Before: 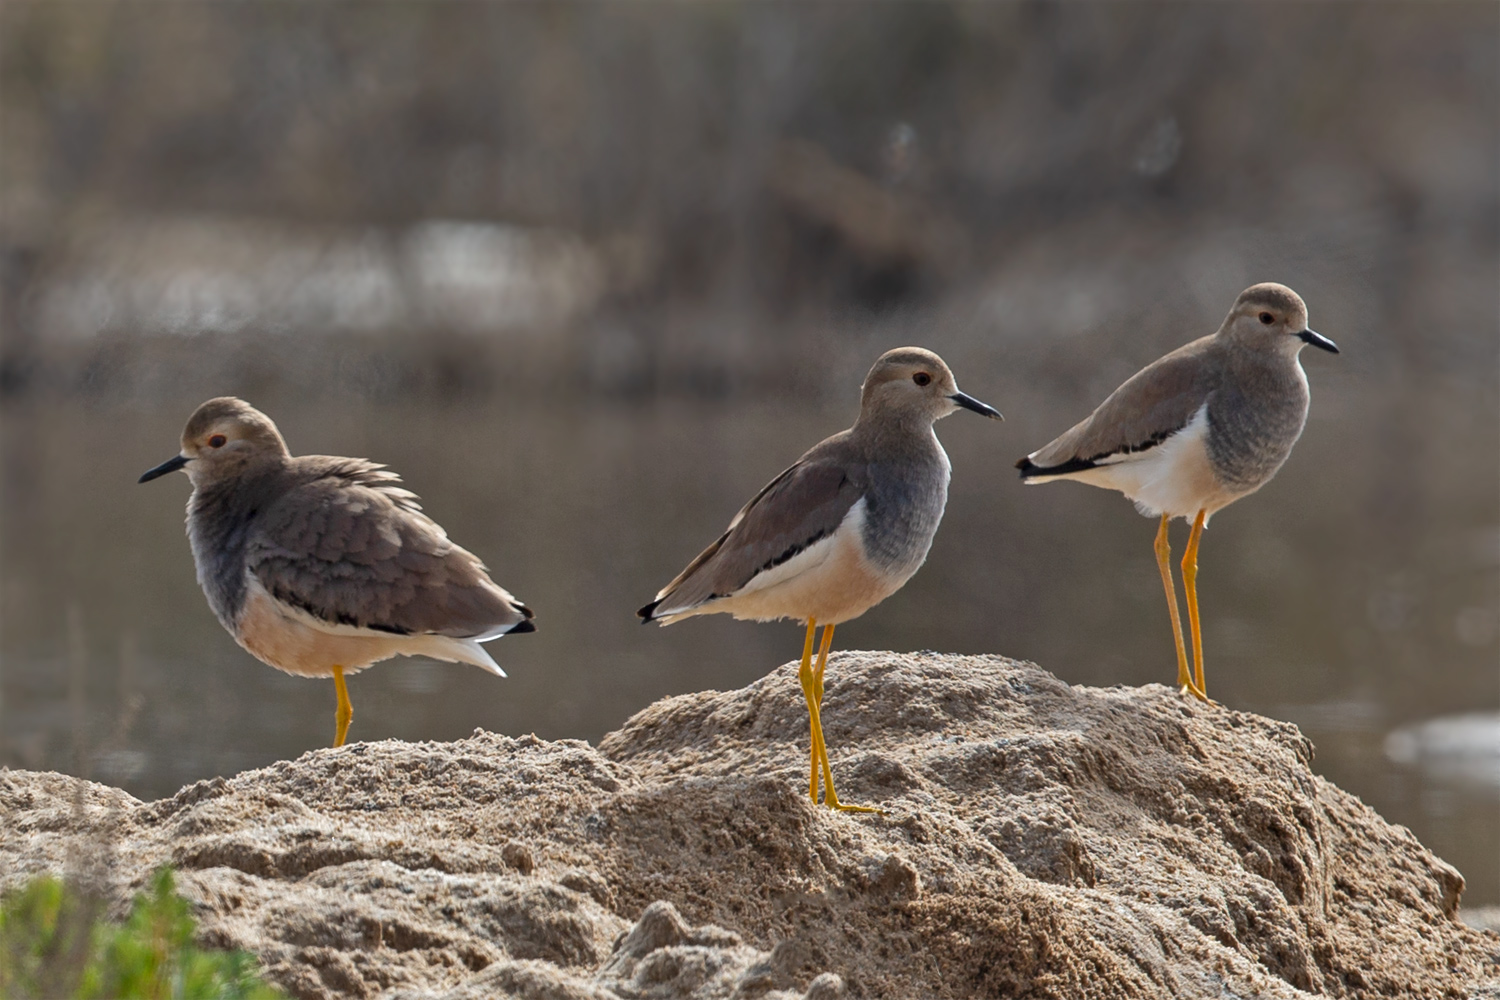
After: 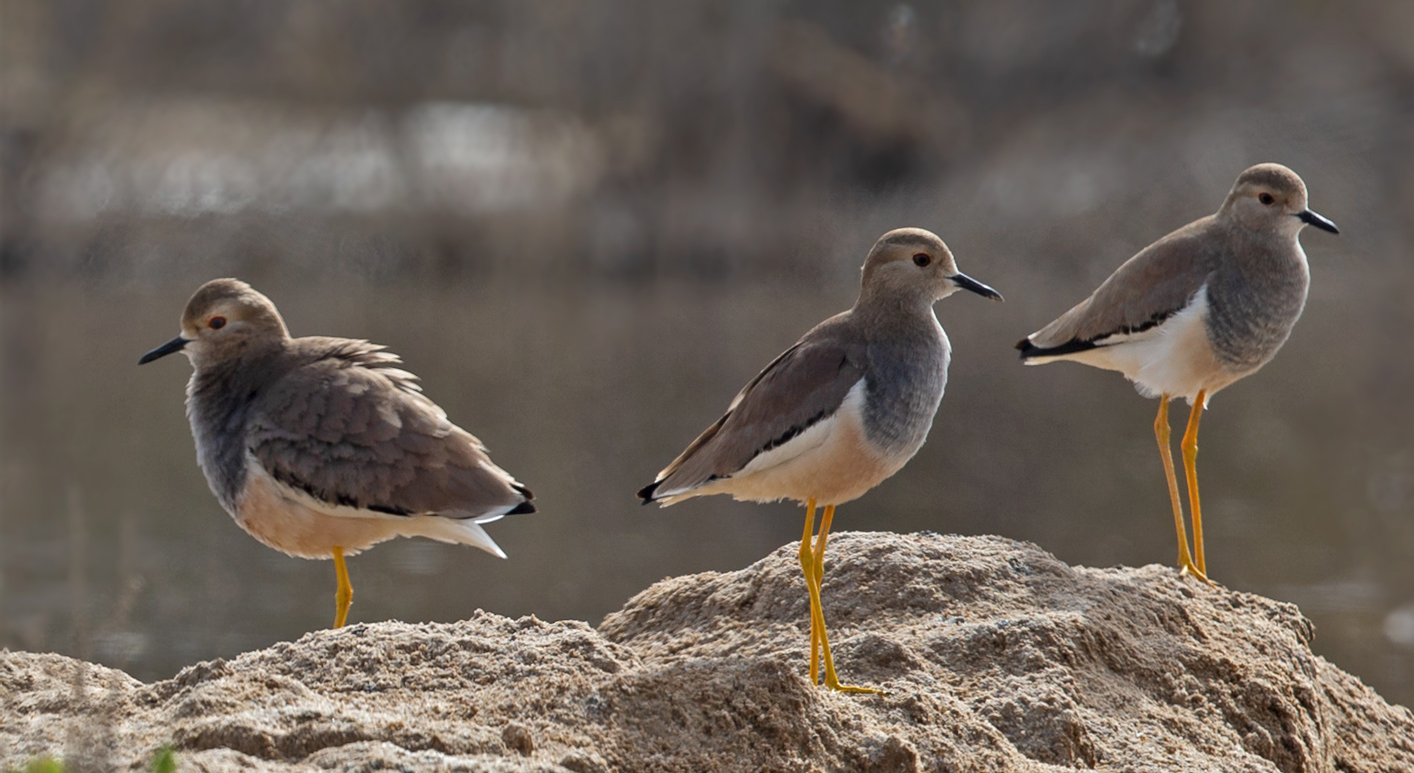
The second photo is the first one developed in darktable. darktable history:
crop and rotate: angle 0.05°, top 11.896%, right 5.55%, bottom 10.668%
color balance rgb: perceptual saturation grading › global saturation 0.712%
